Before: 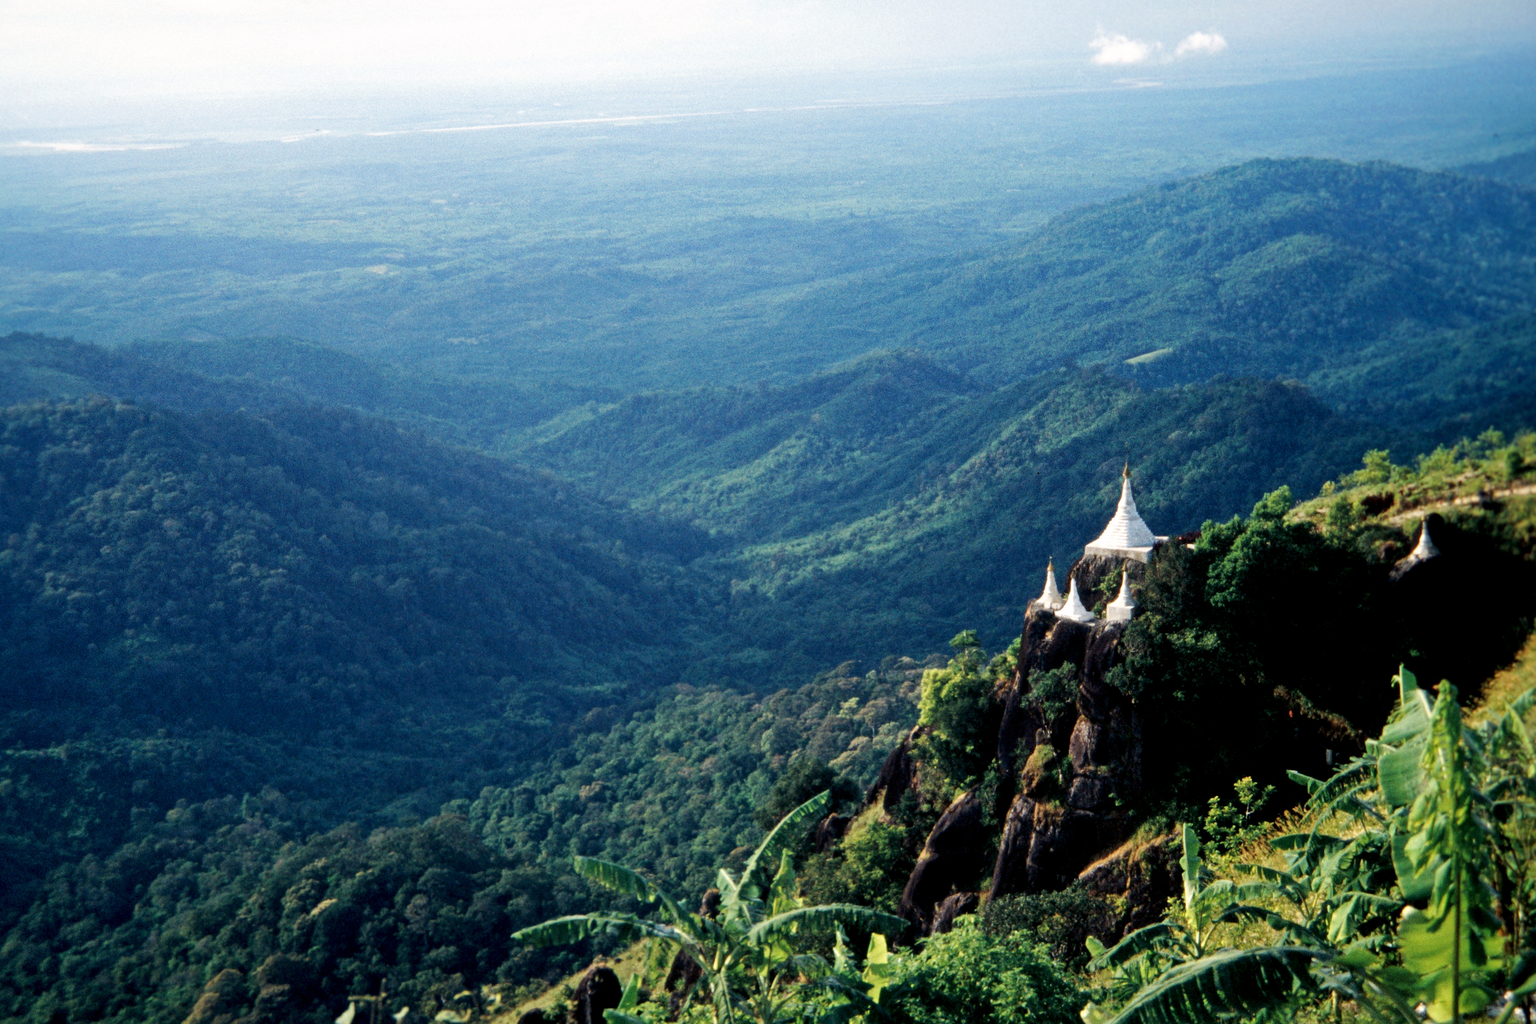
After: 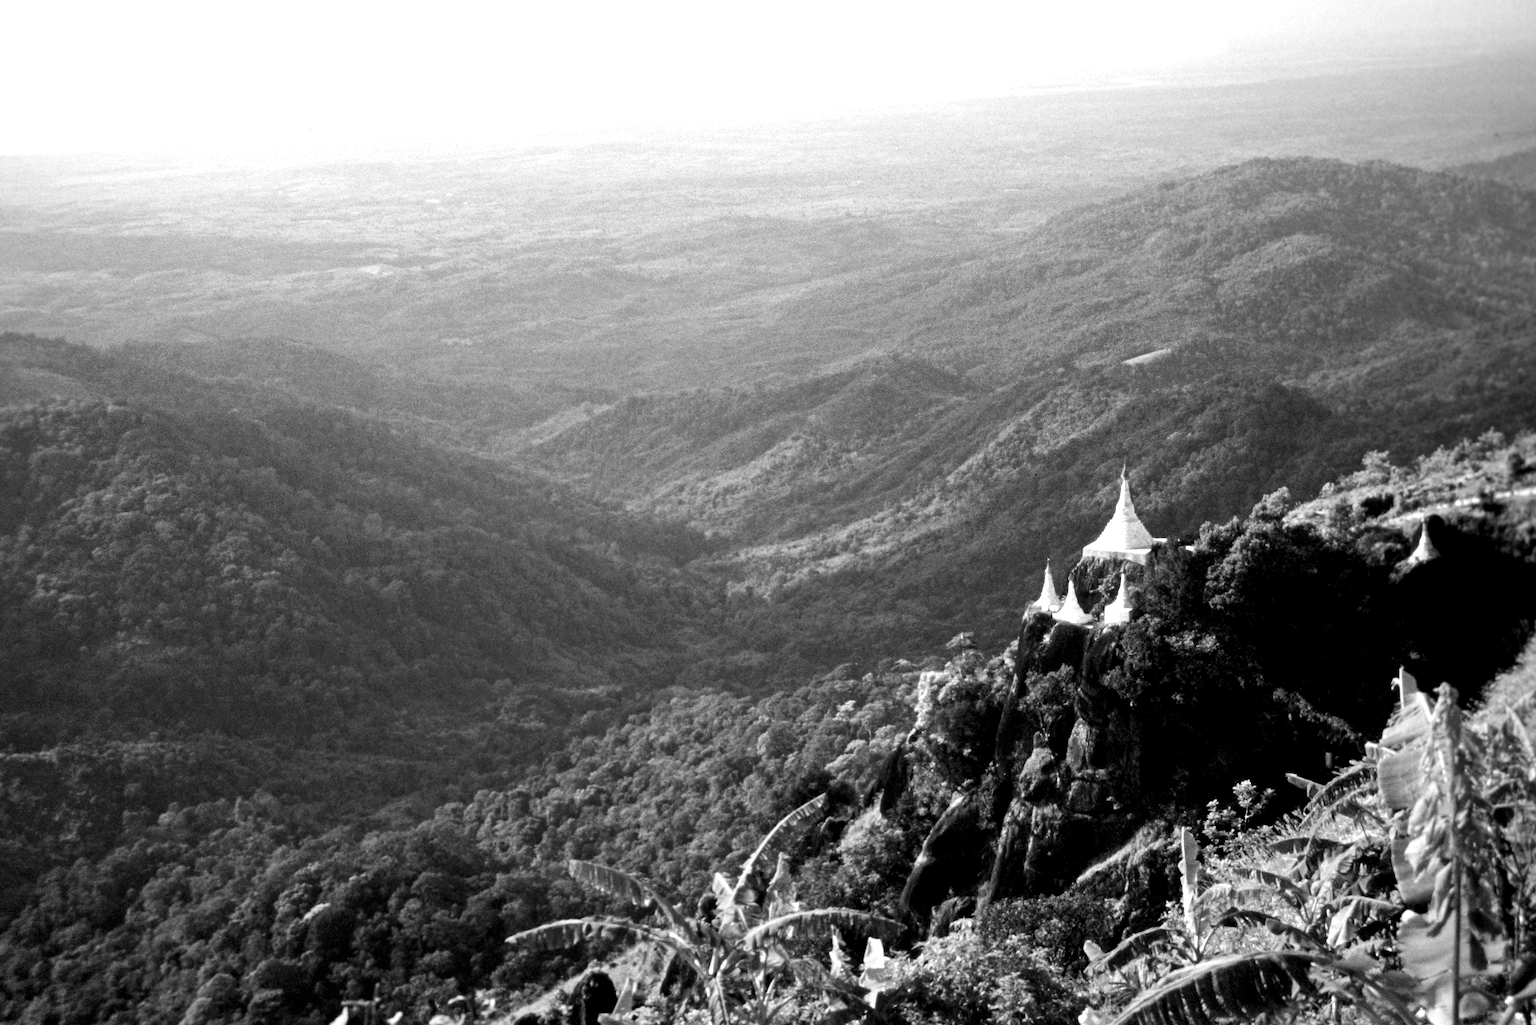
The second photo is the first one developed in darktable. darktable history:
exposure: exposure 0.636 EV, compensate highlight preservation false
crop and rotate: left 0.614%, top 0.179%, bottom 0.309%
color zones: curves: ch2 [(0, 0.5) (0.143, 0.517) (0.286, 0.571) (0.429, 0.522) (0.571, 0.5) (0.714, 0.5) (0.857, 0.5) (1, 0.5)]
monochrome: a 16.01, b -2.65, highlights 0.52
